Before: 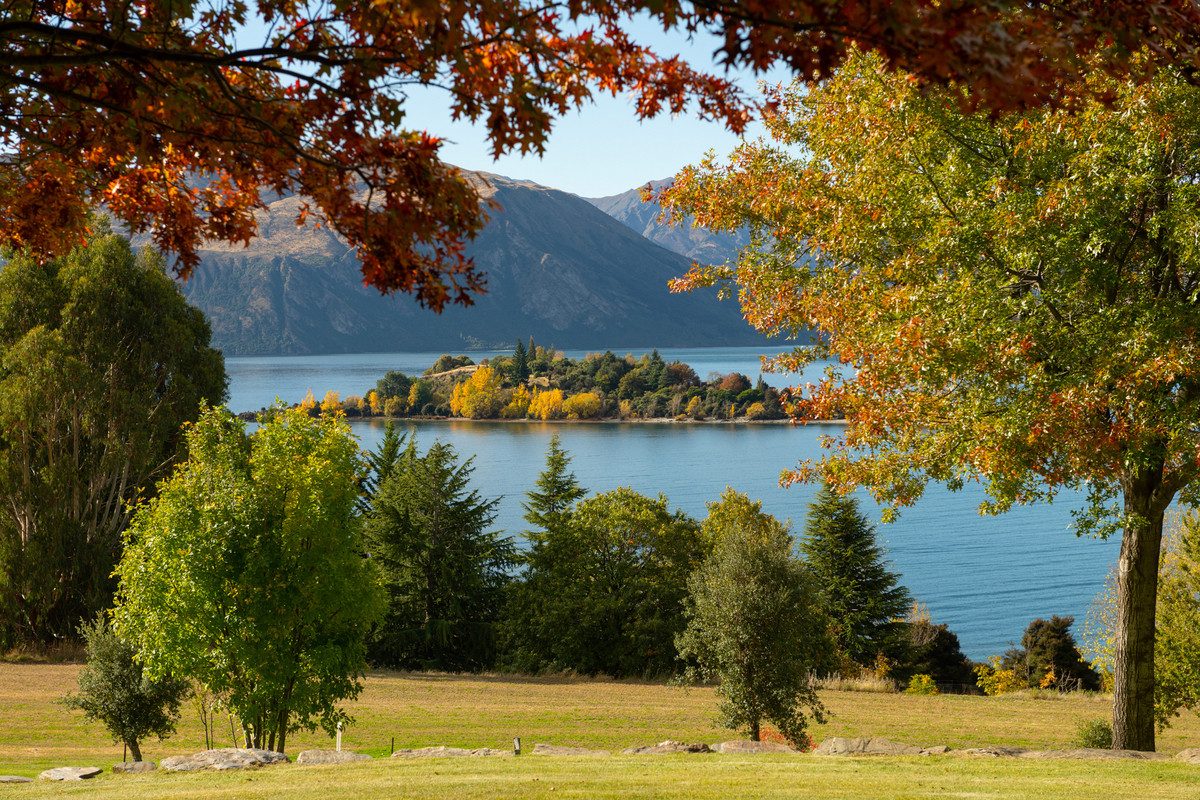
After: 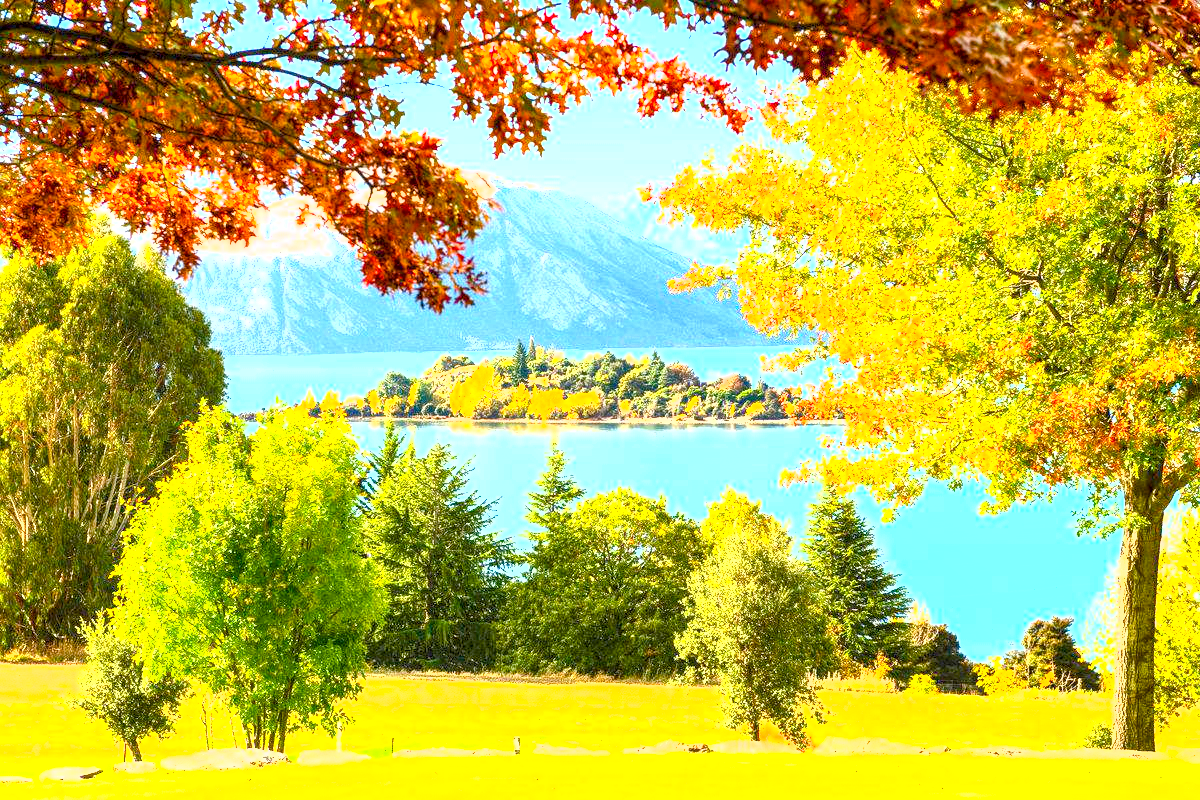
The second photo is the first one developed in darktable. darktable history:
shadows and highlights: shadows 20.54, highlights -20.97, soften with gaussian
local contrast: on, module defaults
color balance rgb: shadows lift › chroma 0.823%, shadows lift › hue 114.66°, perceptual saturation grading › global saturation 35.018%, perceptual saturation grading › highlights -24.77%, perceptual saturation grading › shadows 50.077%
exposure: exposure 3.095 EV, compensate exposure bias true, compensate highlight preservation false
